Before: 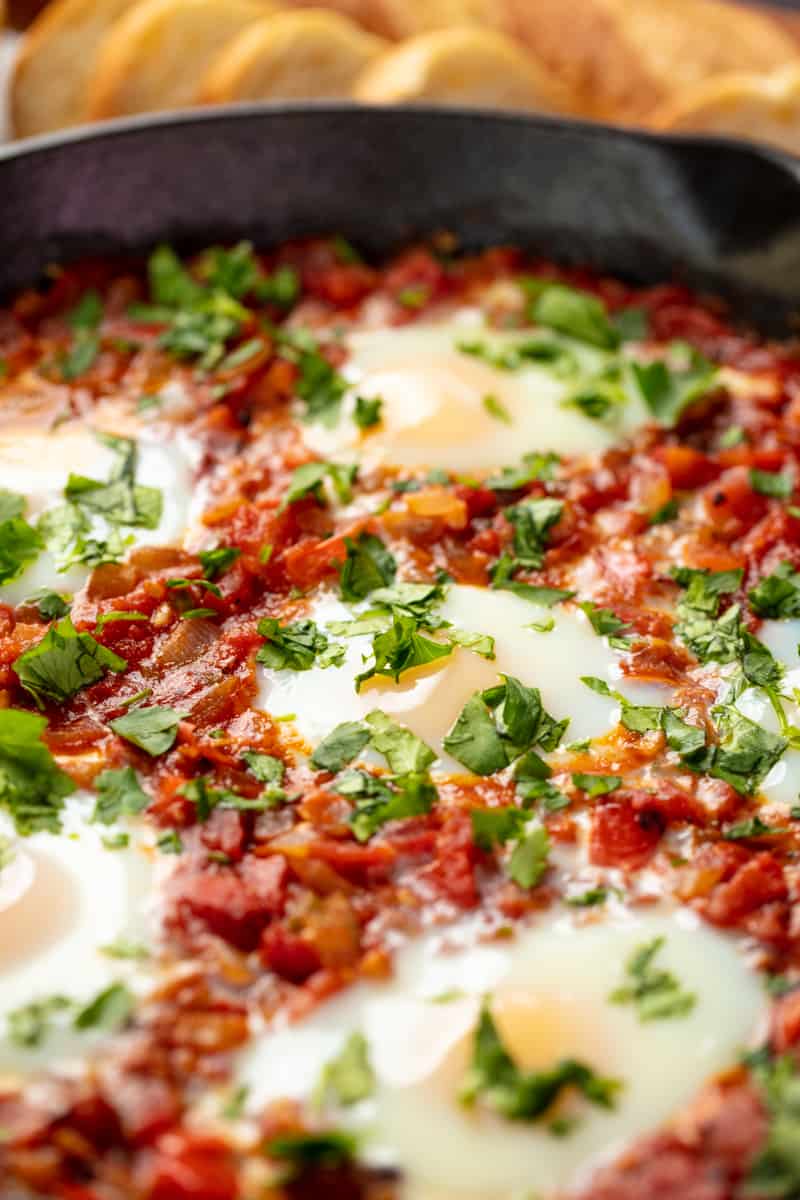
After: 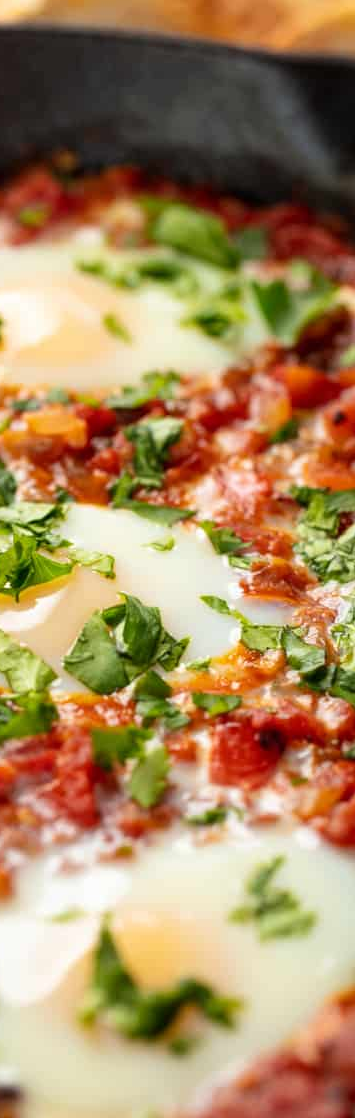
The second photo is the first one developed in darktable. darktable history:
crop: left 47.594%, top 6.775%, right 8.013%
